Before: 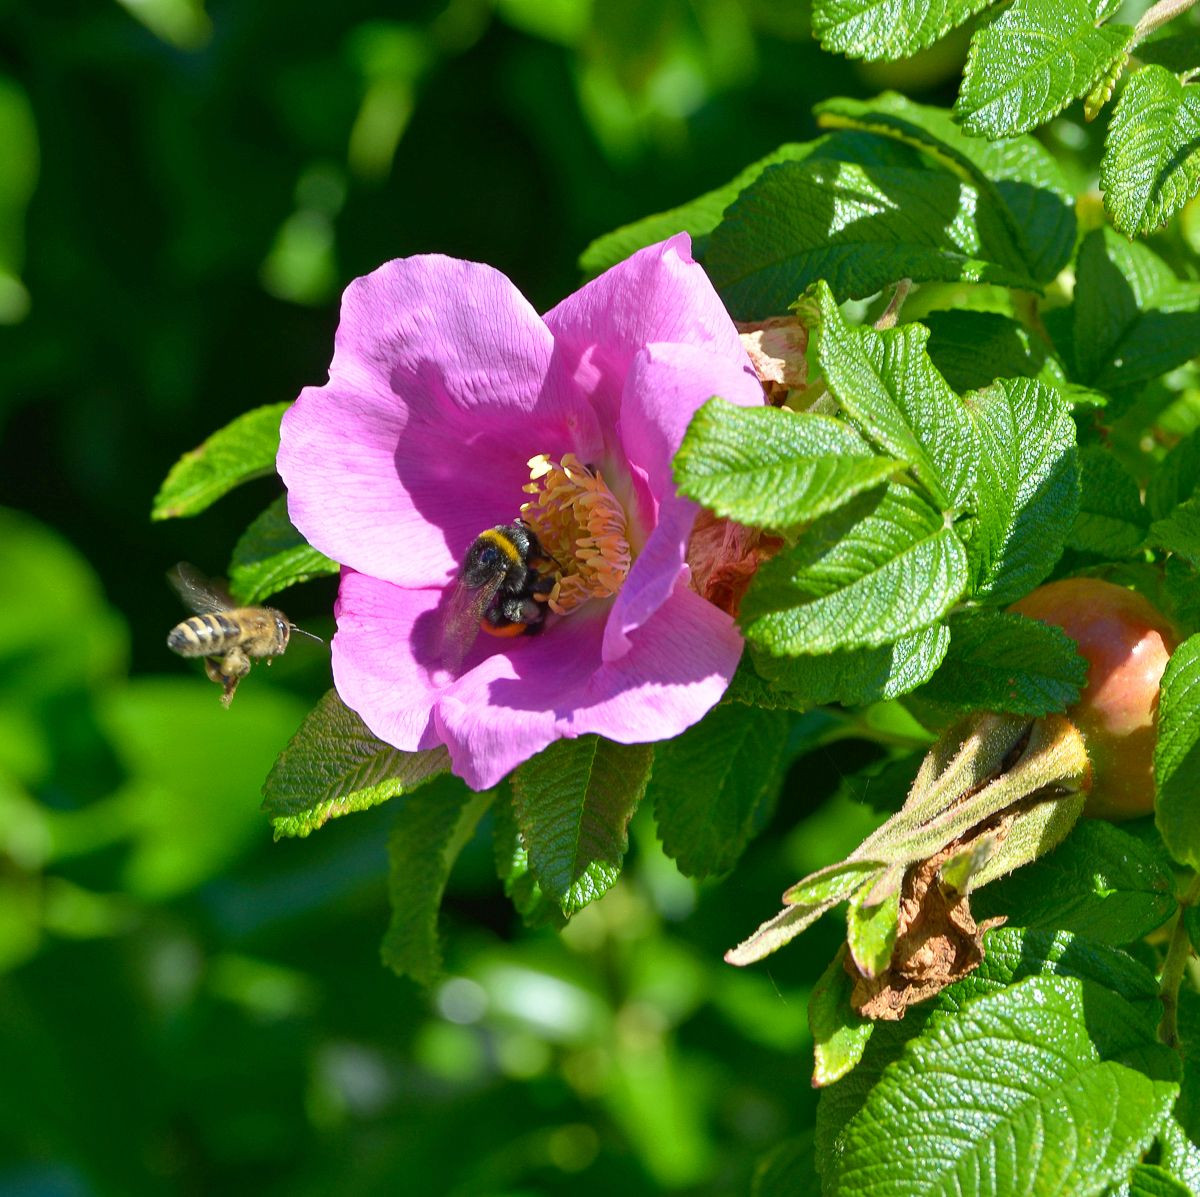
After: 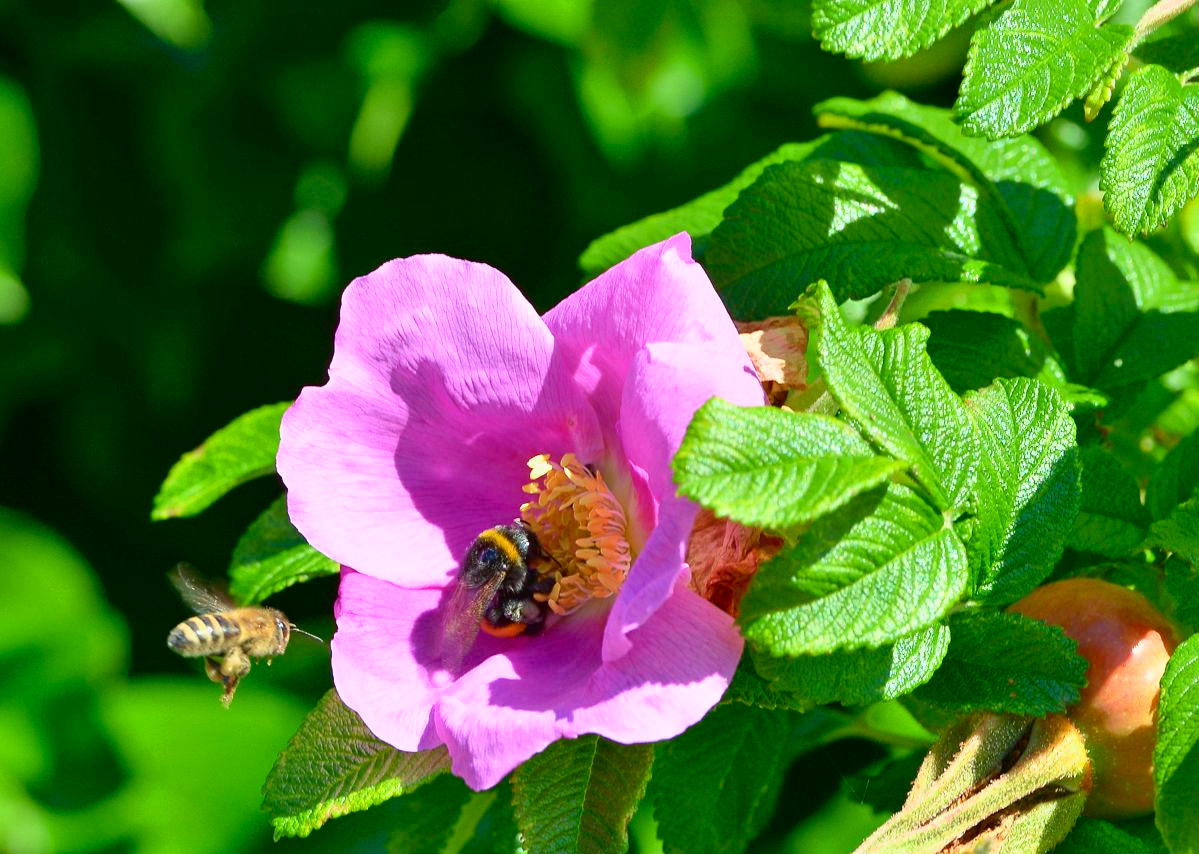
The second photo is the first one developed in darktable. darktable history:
crop: bottom 28.576%
tone curve: curves: ch0 [(0, 0) (0.091, 0.077) (0.389, 0.458) (0.745, 0.82) (0.844, 0.908) (0.909, 0.942) (1, 0.973)]; ch1 [(0, 0) (0.437, 0.404) (0.5, 0.5) (0.529, 0.556) (0.58, 0.603) (0.616, 0.649) (1, 1)]; ch2 [(0, 0) (0.442, 0.415) (0.5, 0.5) (0.535, 0.557) (0.585, 0.62) (1, 1)], color space Lab, independent channels, preserve colors none
